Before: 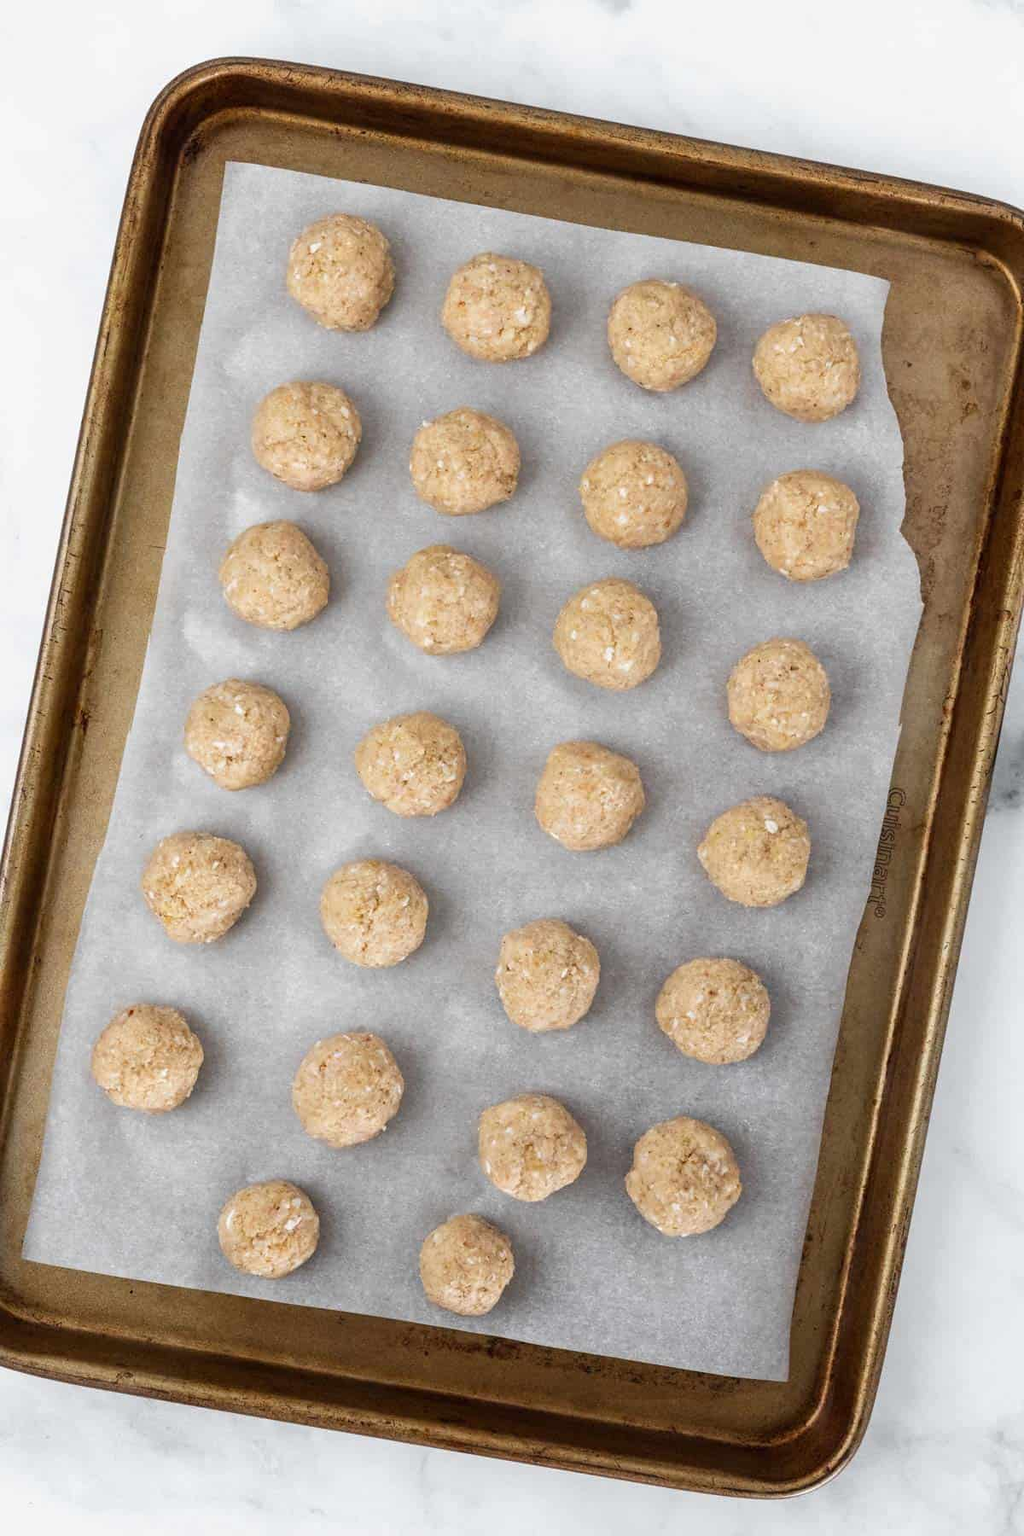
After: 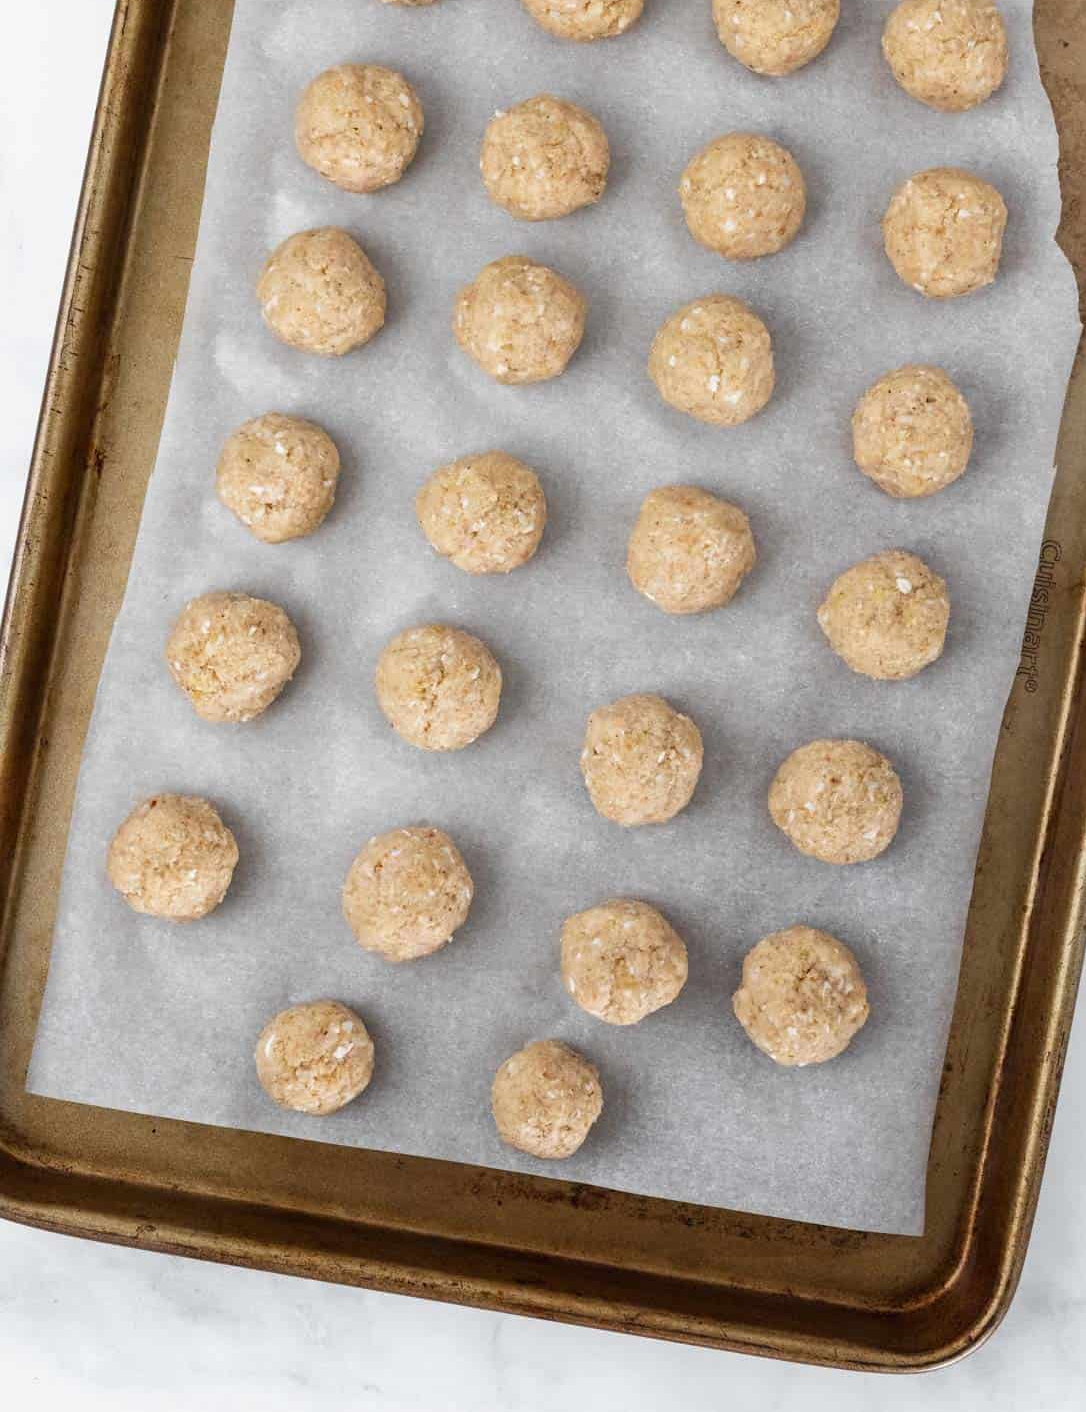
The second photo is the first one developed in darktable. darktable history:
crop: top 21.295%, right 9.468%, bottom 0.228%
